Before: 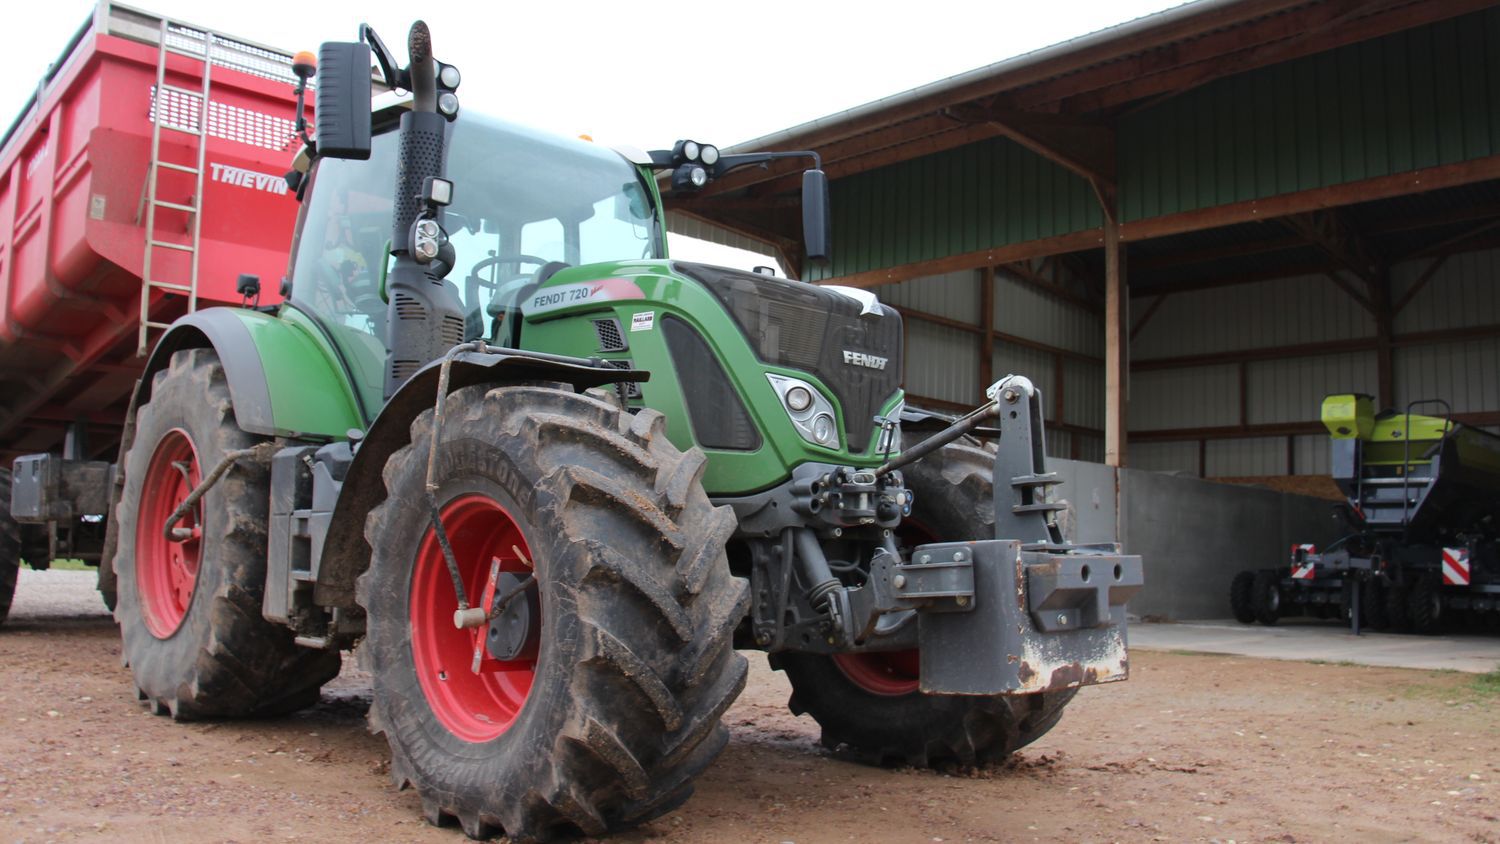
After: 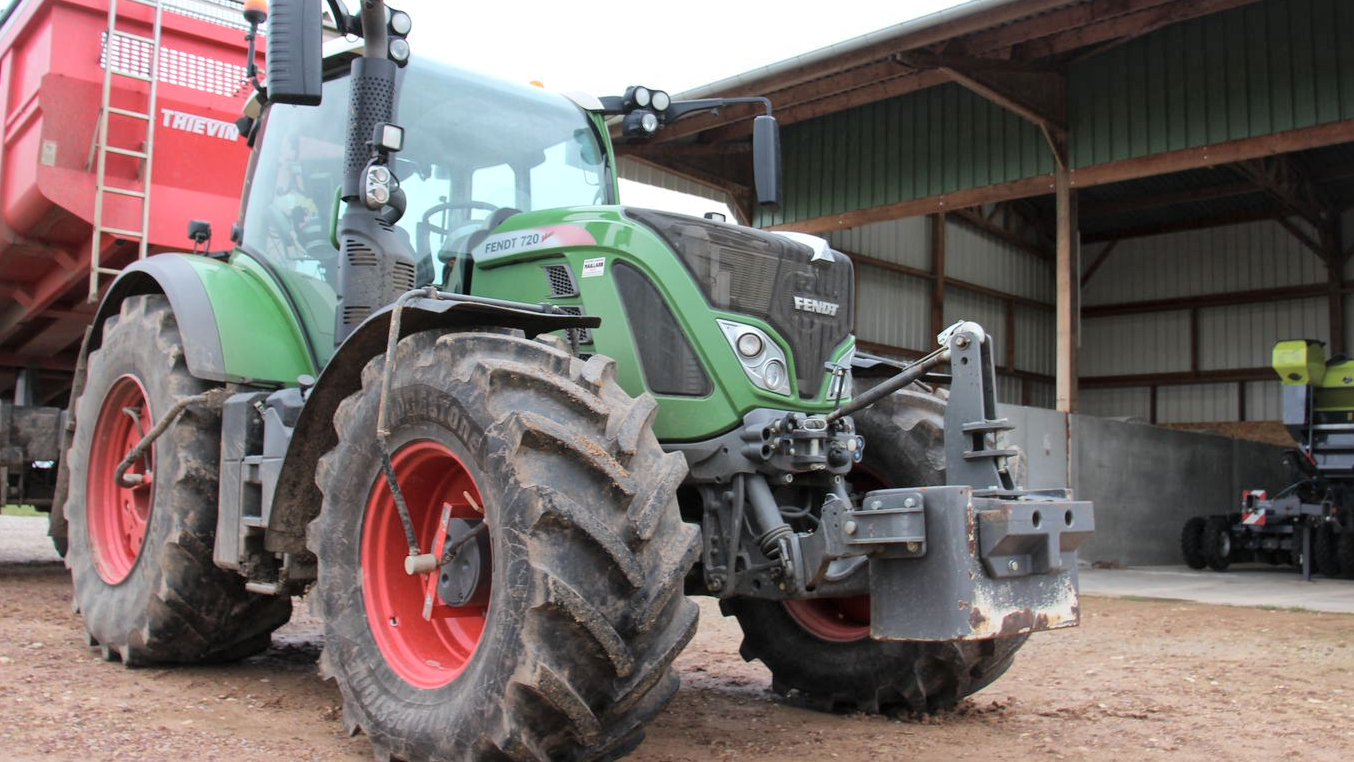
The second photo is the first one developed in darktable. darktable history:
global tonemap: drago (1, 100), detail 1
color correction: saturation 0.98
crop: left 3.305%, top 6.436%, right 6.389%, bottom 3.258%
